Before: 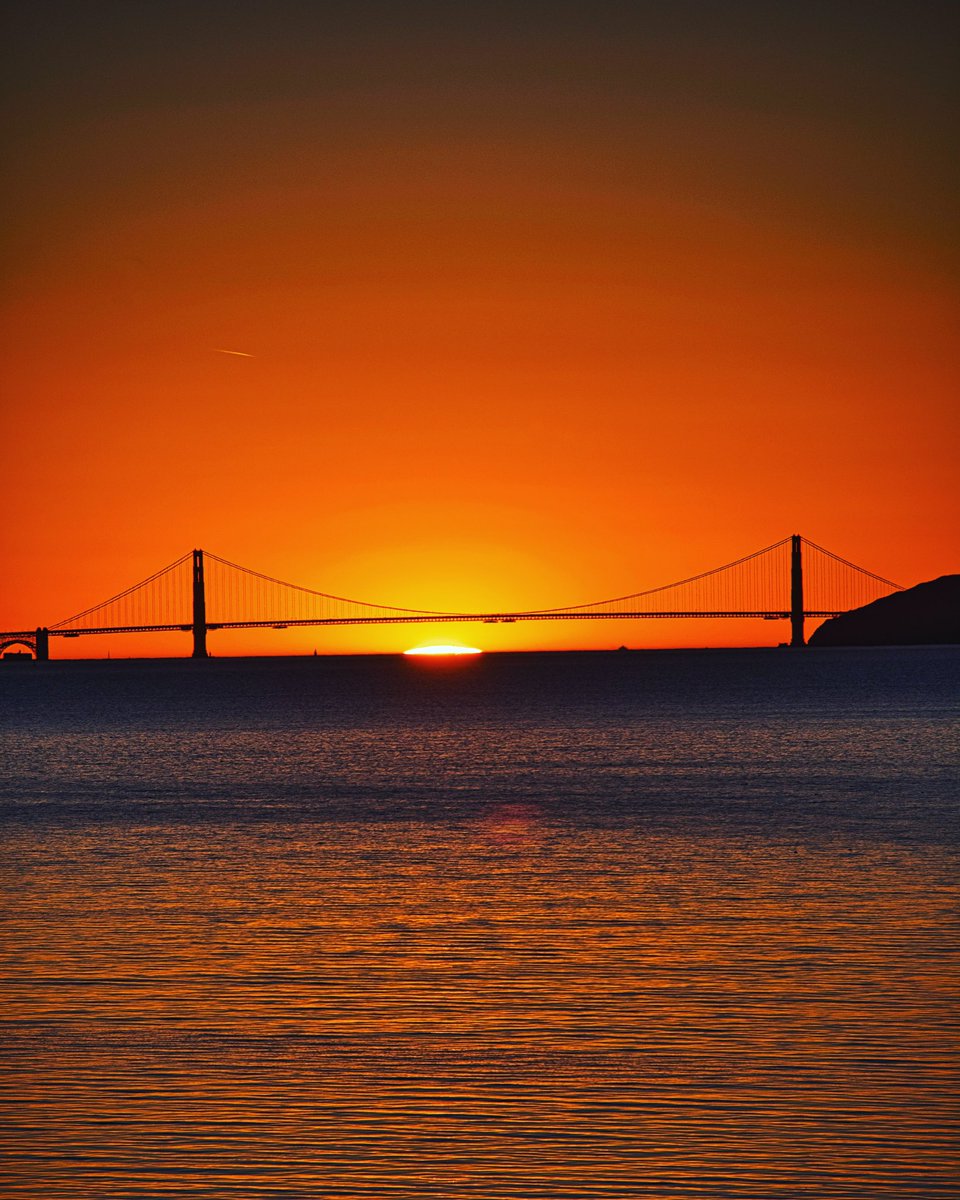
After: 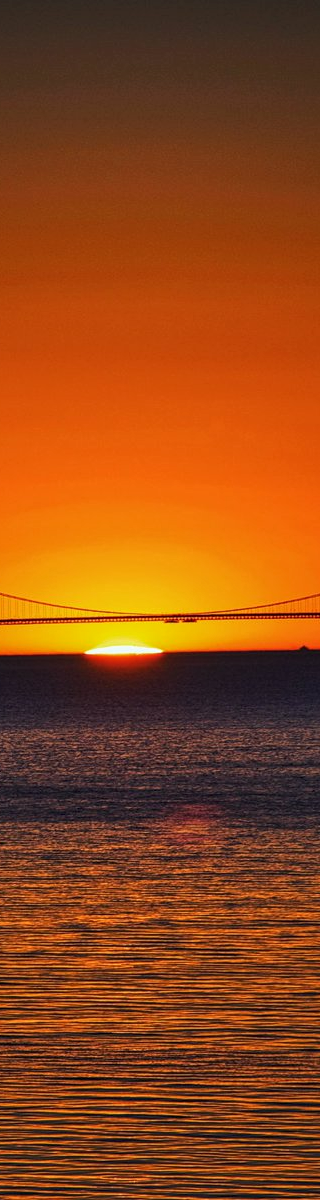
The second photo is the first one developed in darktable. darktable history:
crop: left 33.305%, right 33.326%
local contrast: on, module defaults
